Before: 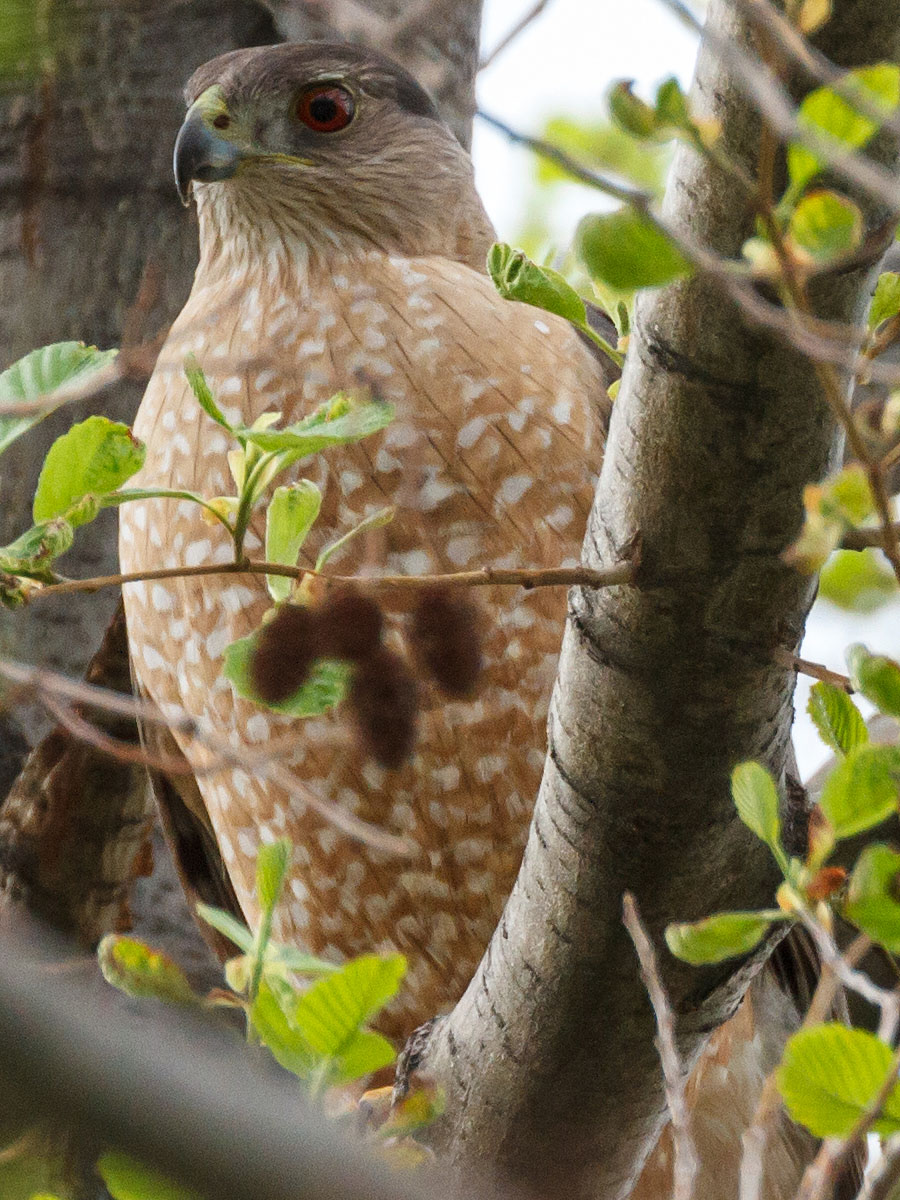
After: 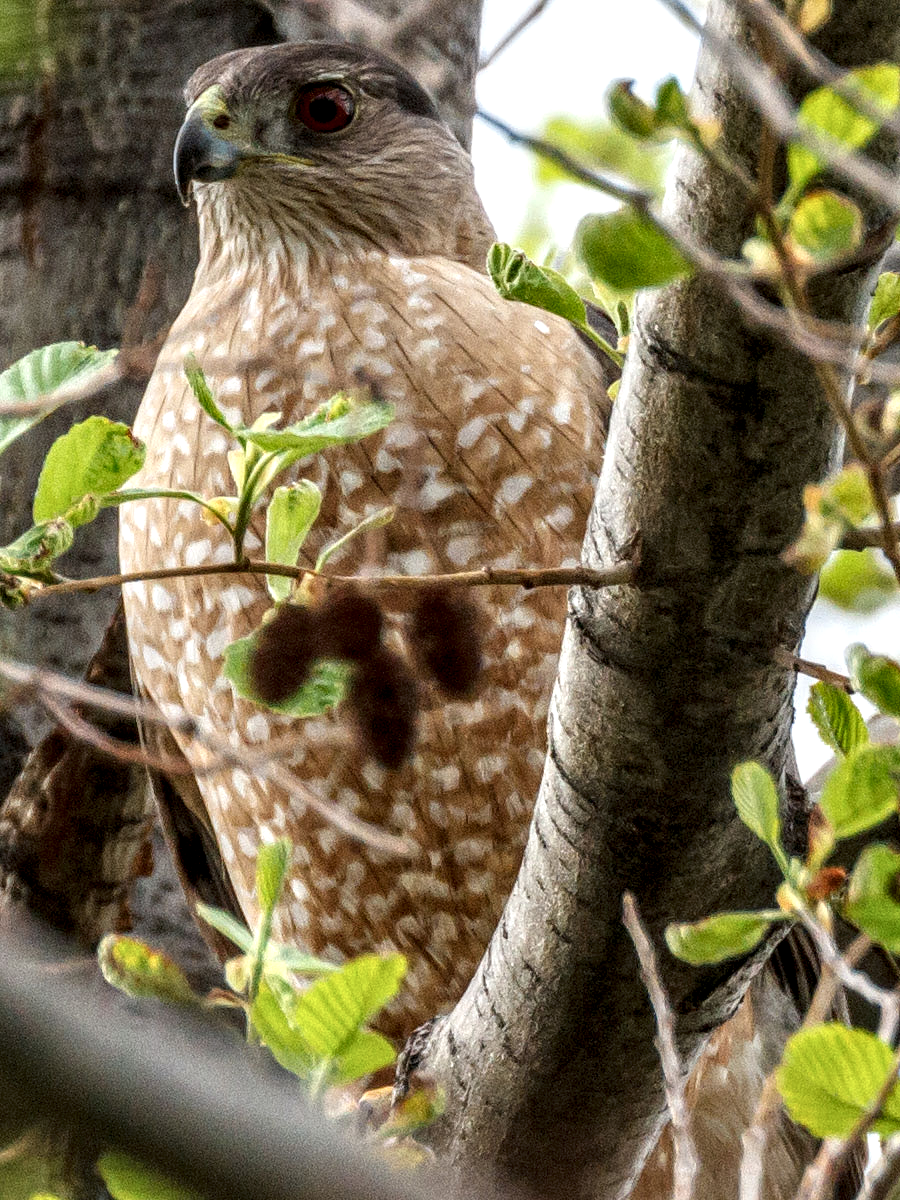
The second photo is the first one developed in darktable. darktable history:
local contrast: highlights 0%, shadows 0%, detail 182%
